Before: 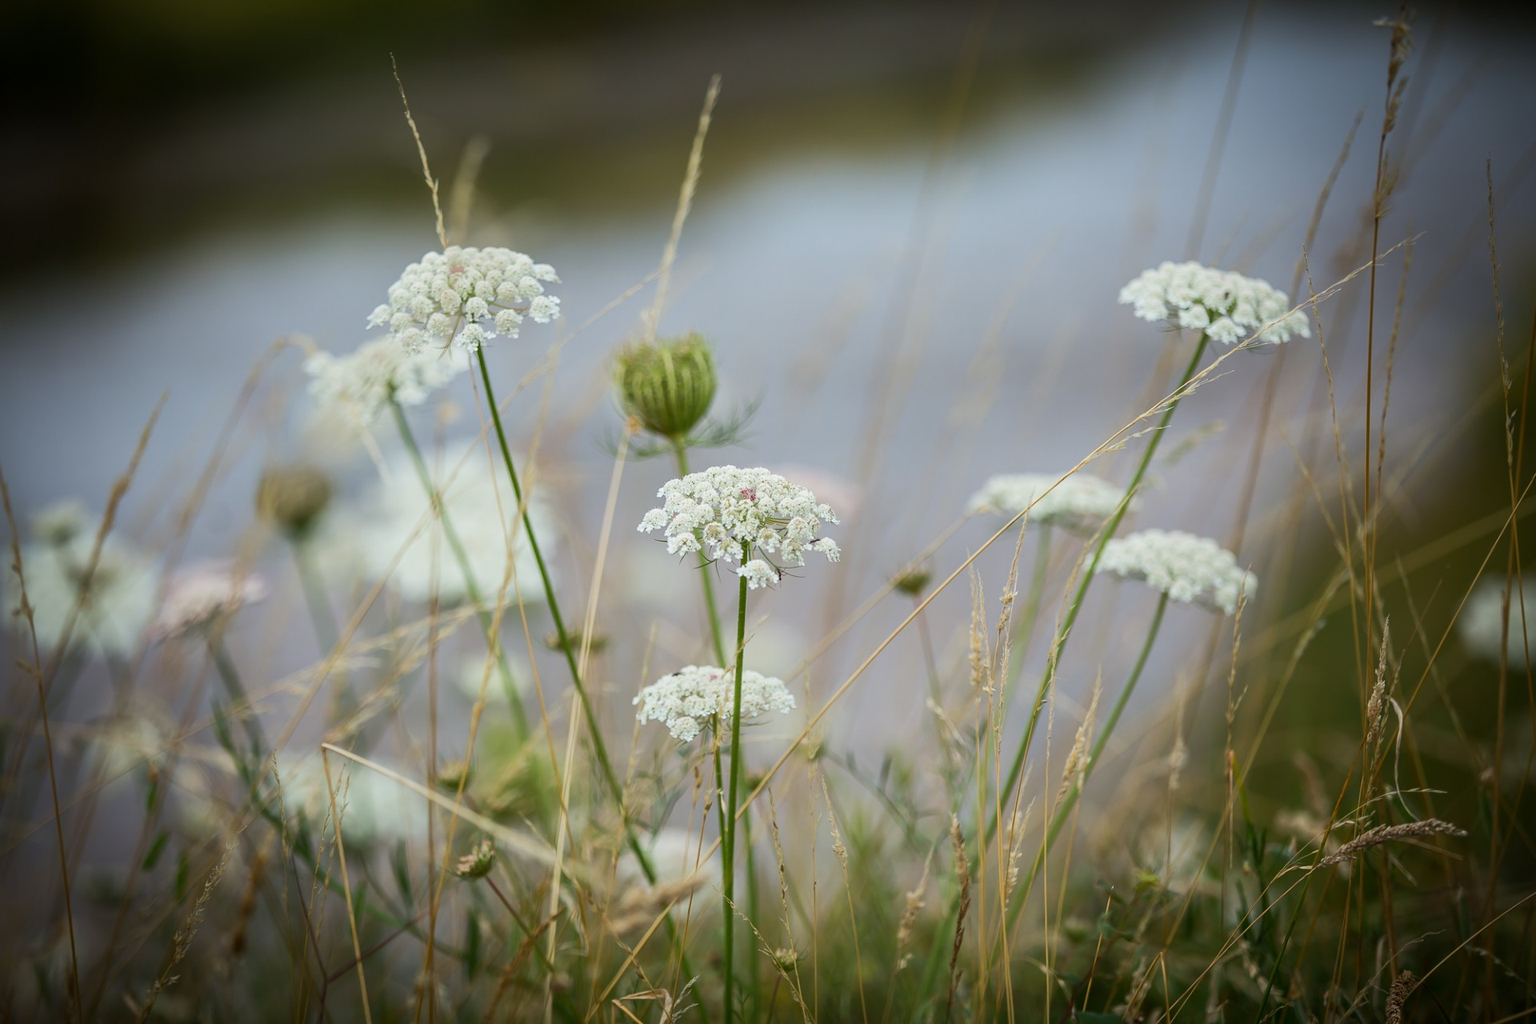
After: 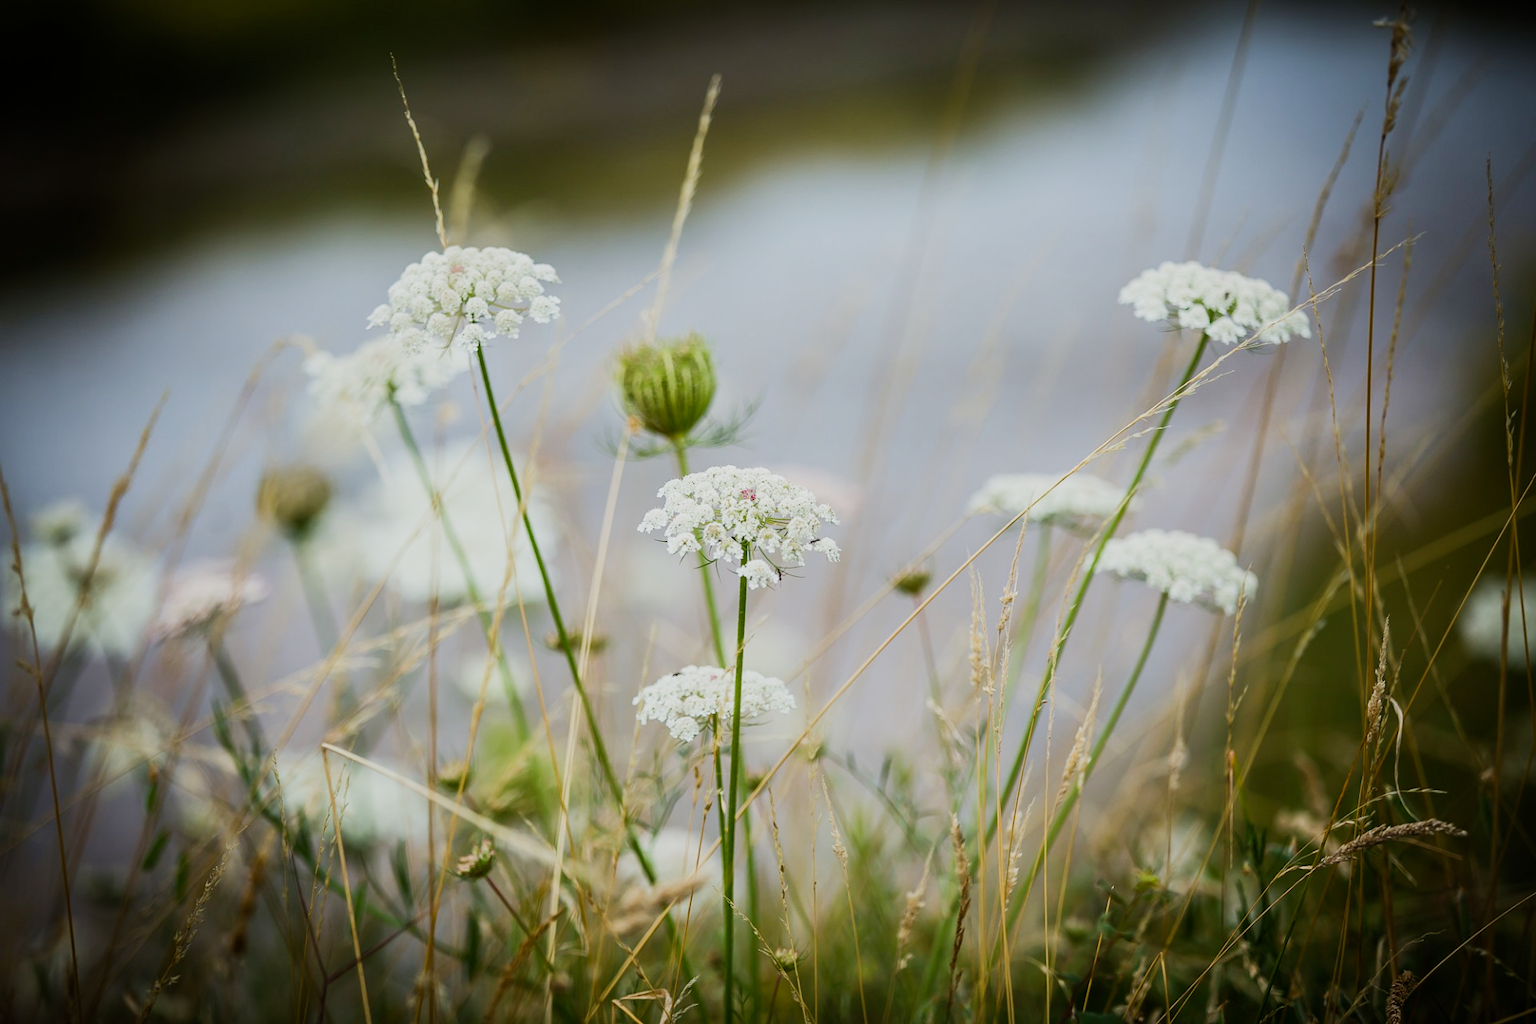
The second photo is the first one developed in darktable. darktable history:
sigmoid: on, module defaults
exposure: exposure 0.236 EV, compensate highlight preservation false
